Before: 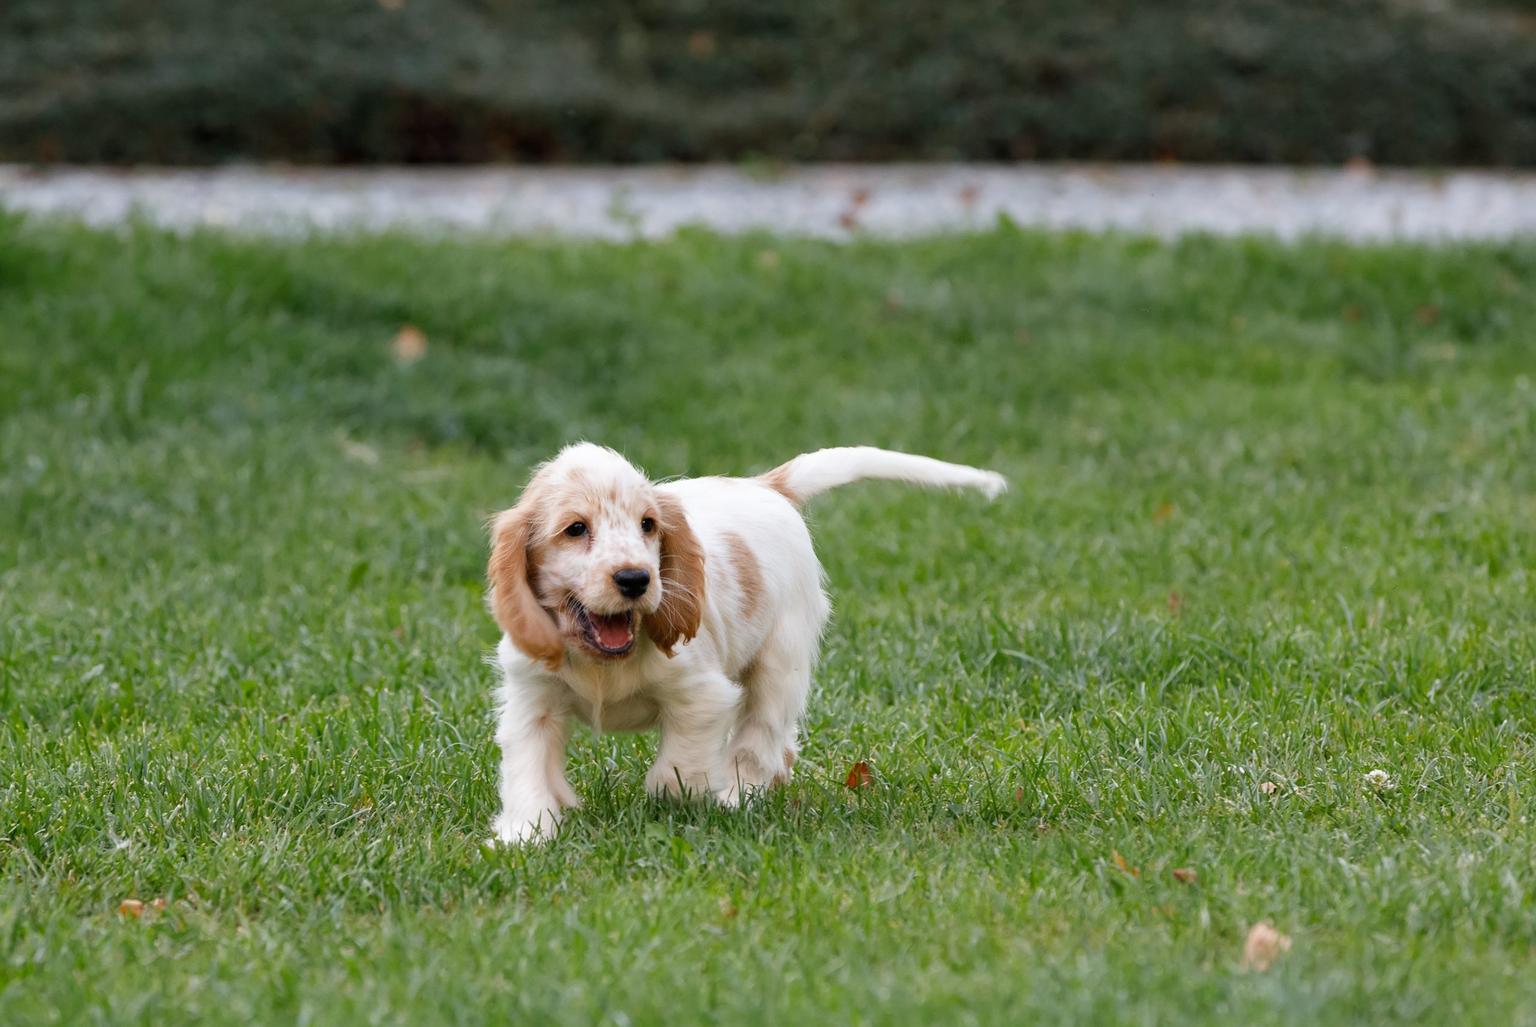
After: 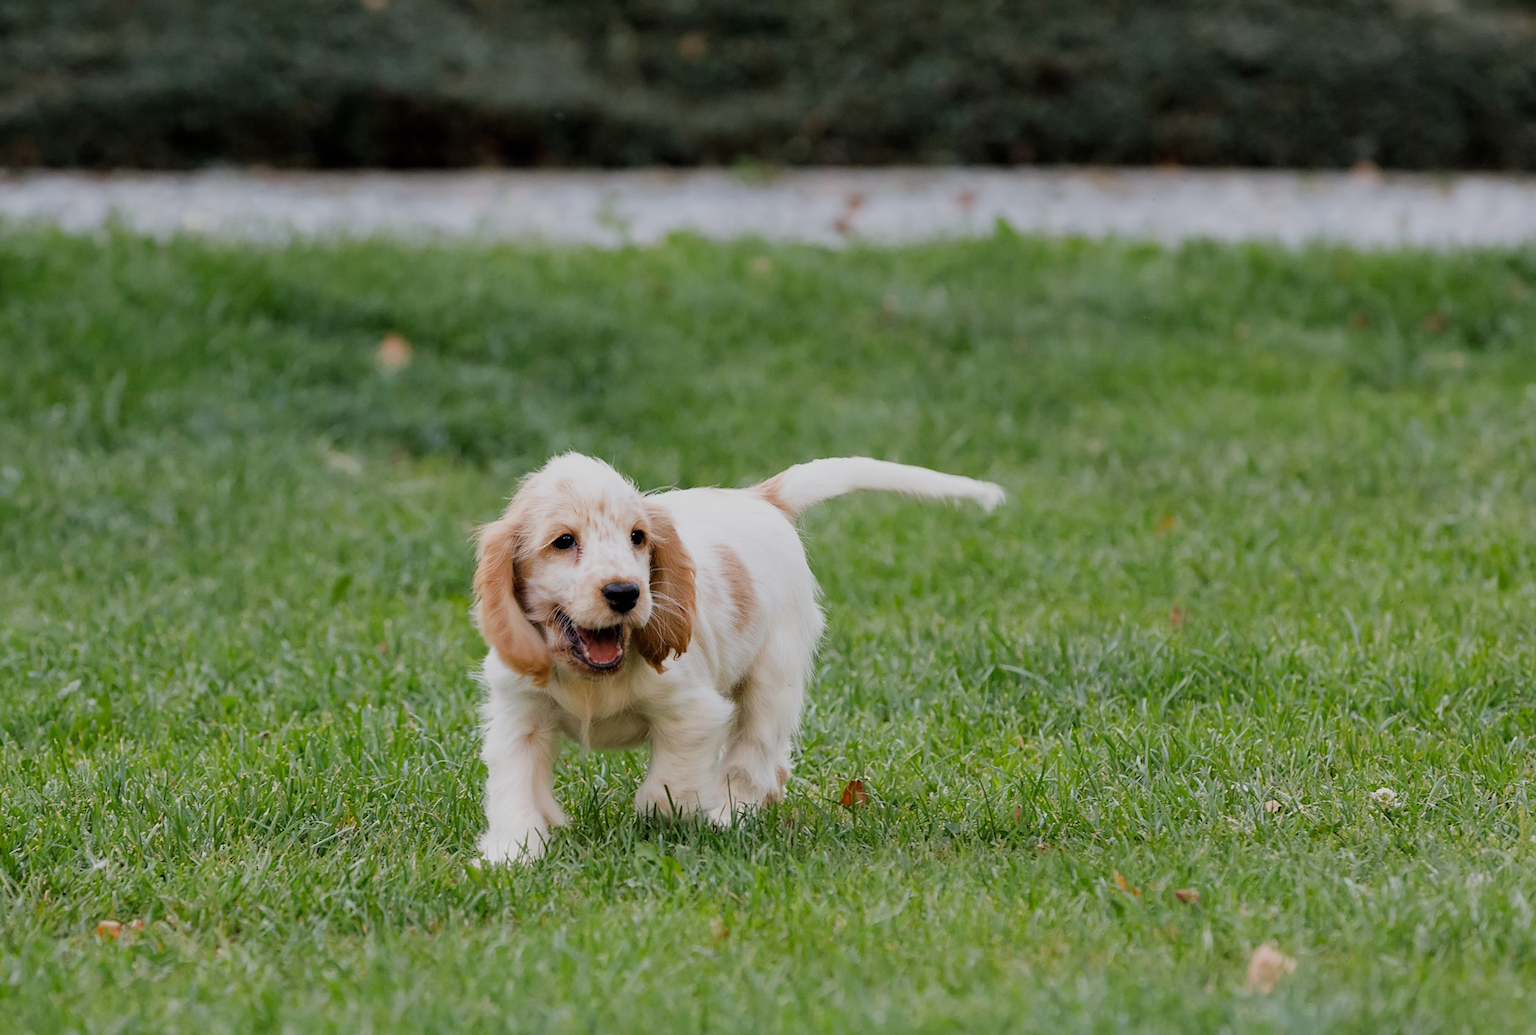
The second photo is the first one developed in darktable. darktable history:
crop and rotate: left 1.666%, right 0.605%, bottom 1.442%
sharpen: amount 0.205
filmic rgb: black relative exposure -7.65 EV, white relative exposure 4.56 EV, hardness 3.61
